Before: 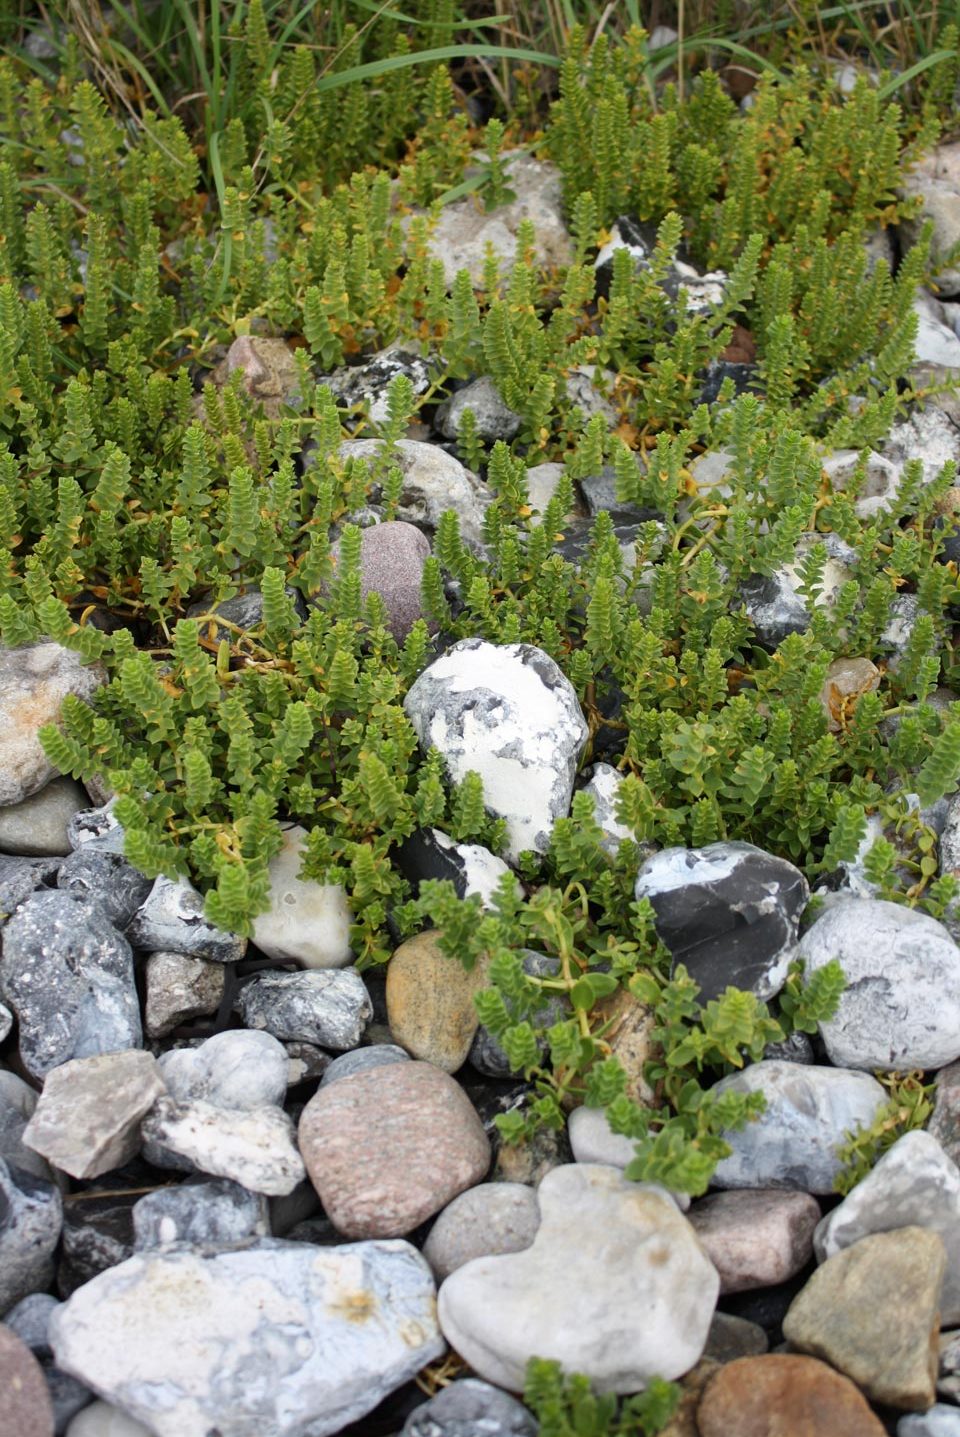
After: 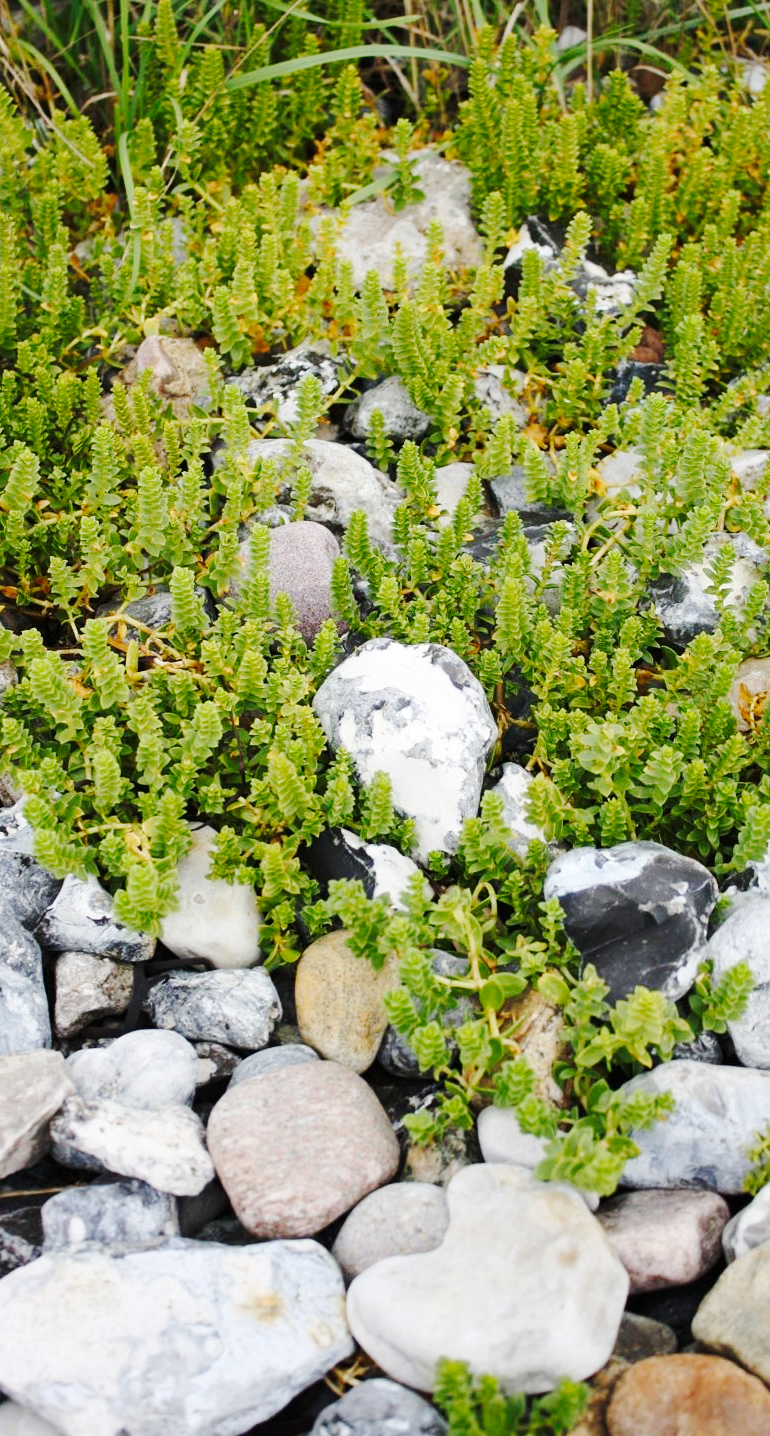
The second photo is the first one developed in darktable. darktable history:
tone curve: curves: ch0 [(0, 0) (0.21, 0.21) (0.43, 0.586) (0.65, 0.793) (1, 1)]; ch1 [(0, 0) (0.382, 0.447) (0.492, 0.484) (0.544, 0.547) (0.583, 0.578) (0.599, 0.595) (0.67, 0.673) (1, 1)]; ch2 [(0, 0) (0.411, 0.382) (0.492, 0.5) (0.531, 0.534) (0.56, 0.573) (0.599, 0.602) (0.696, 0.693) (1, 1)], preserve colors none
crop and rotate: left 9.517%, right 10.252%
